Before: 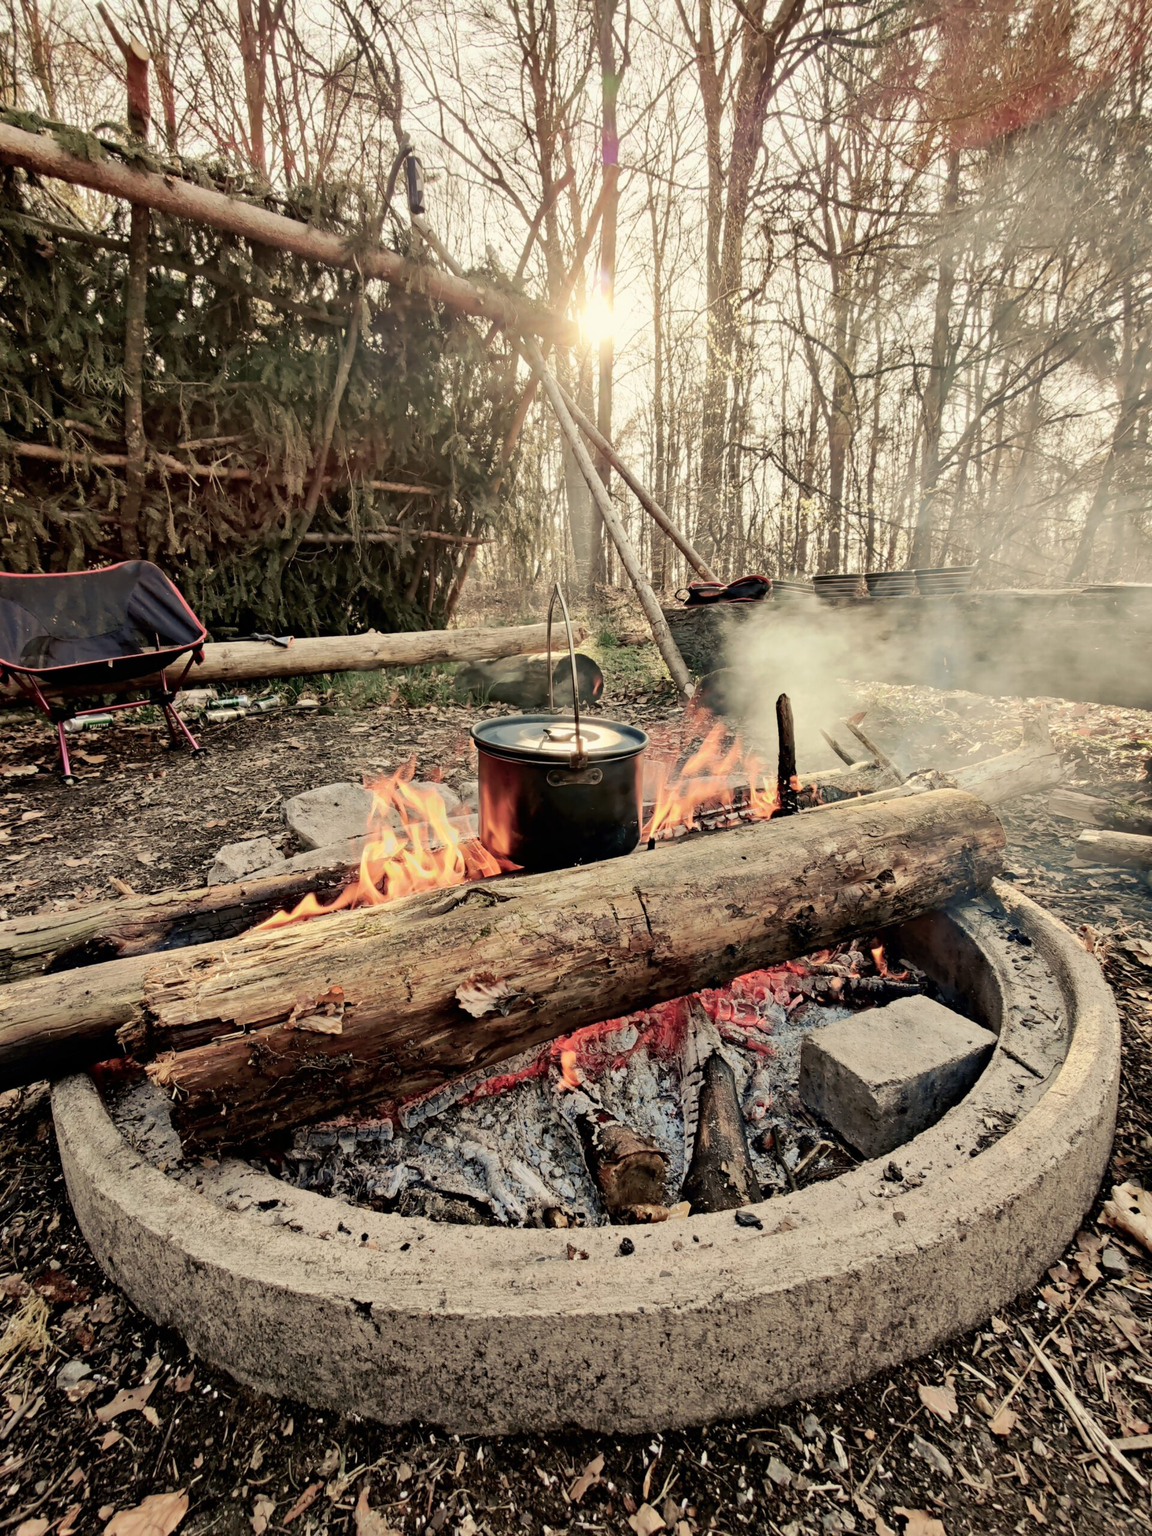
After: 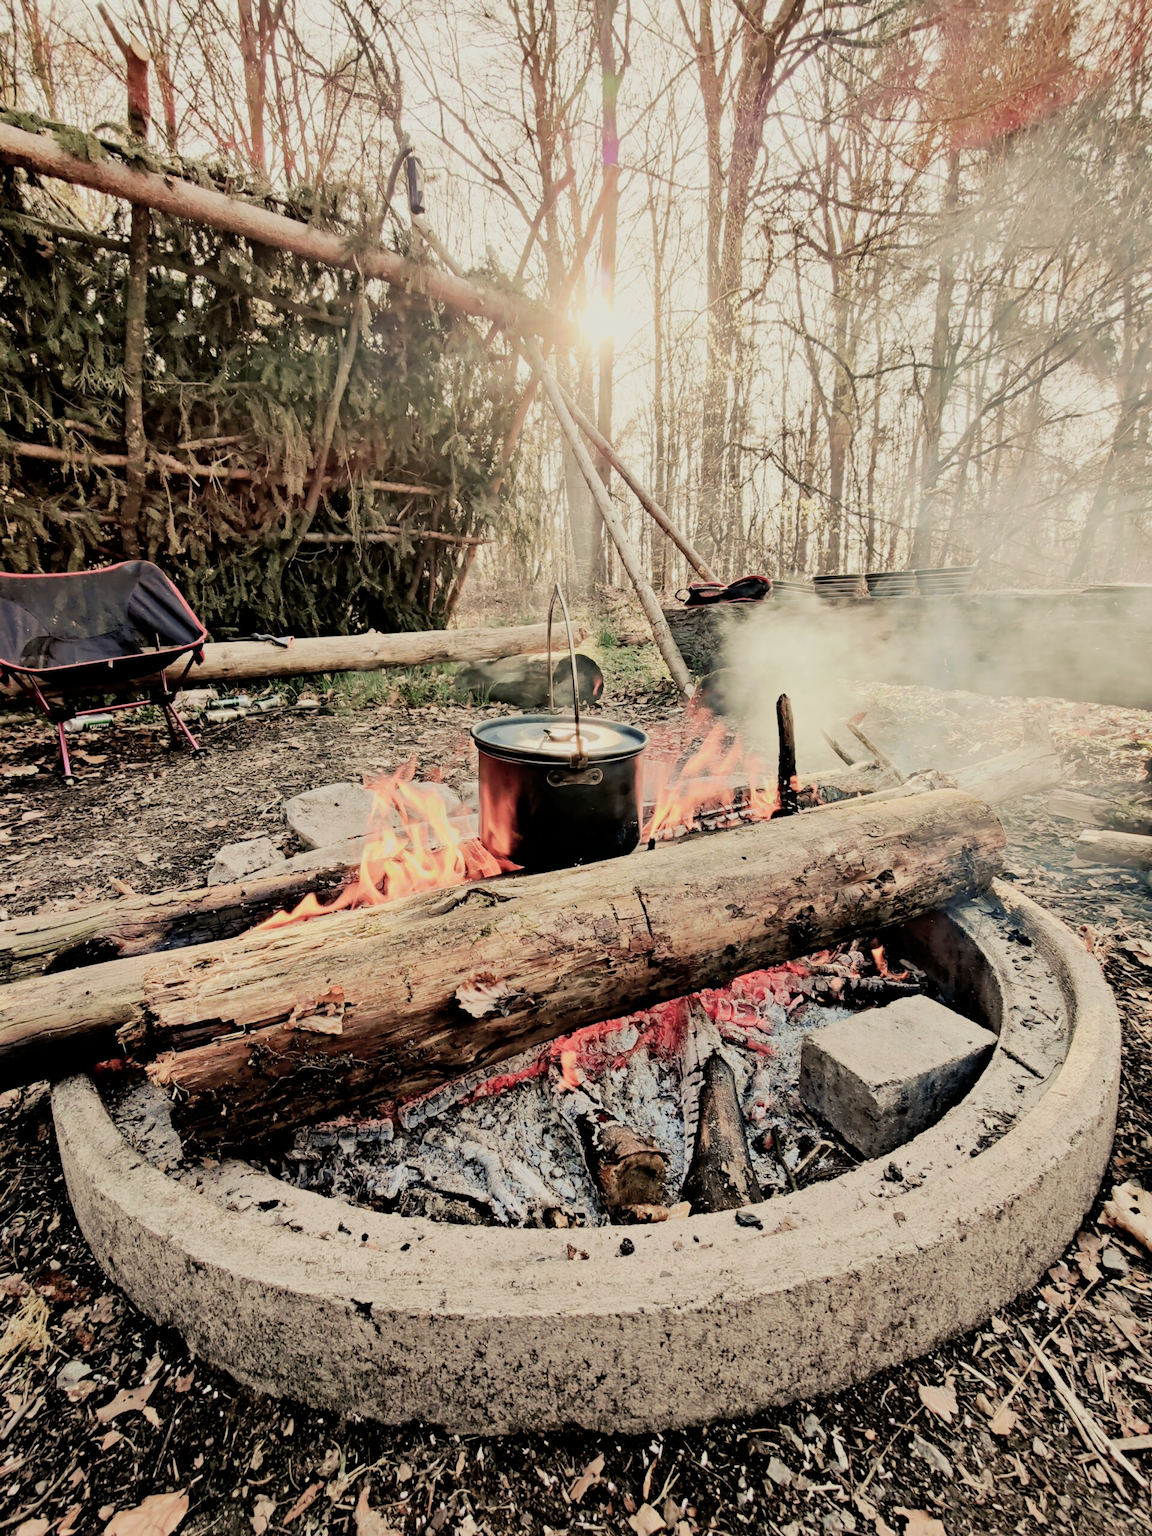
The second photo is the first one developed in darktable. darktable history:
exposure: black level correction 0, exposure 0.7 EV, compensate exposure bias true, compensate highlight preservation false
filmic rgb: black relative exposure -6.98 EV, white relative exposure 5.63 EV, hardness 2.86
